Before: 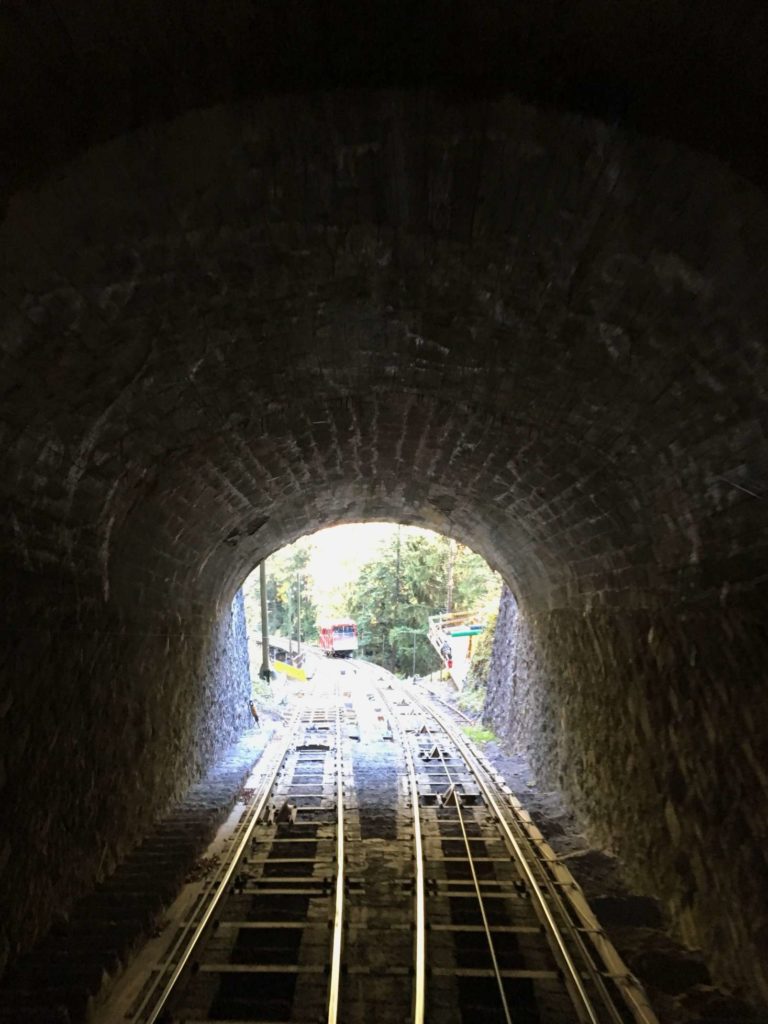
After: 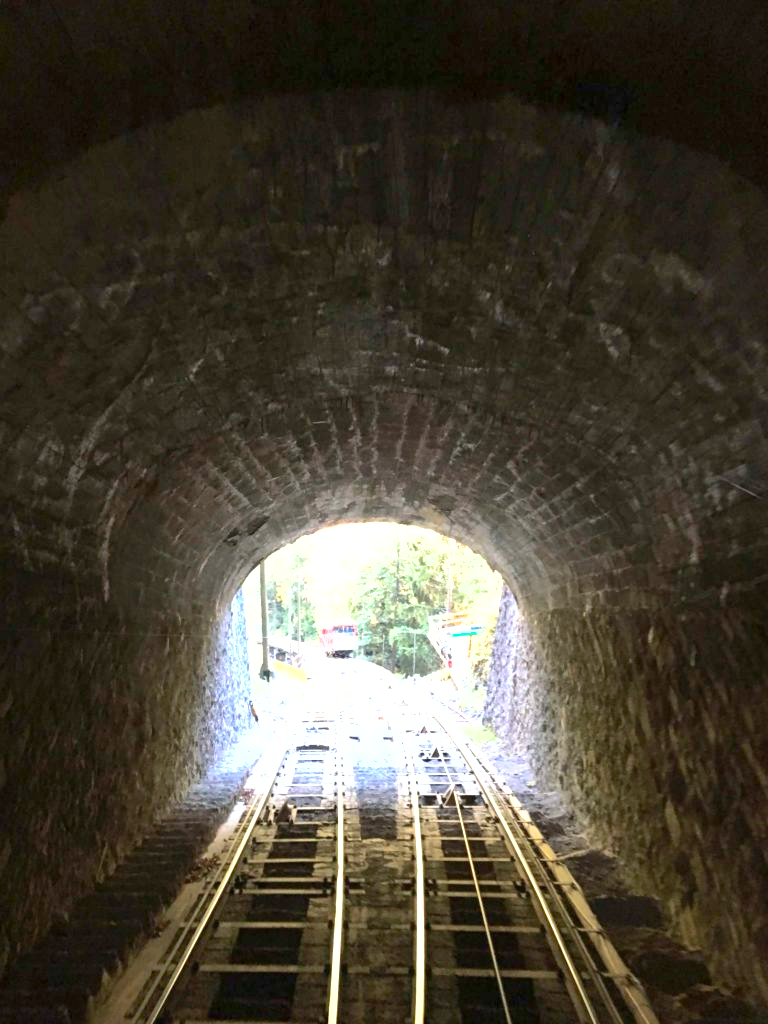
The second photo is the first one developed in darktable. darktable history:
contrast brightness saturation: contrast 0.244, brightness 0.088
exposure: exposure 1 EV, compensate highlight preservation false
shadows and highlights: on, module defaults
